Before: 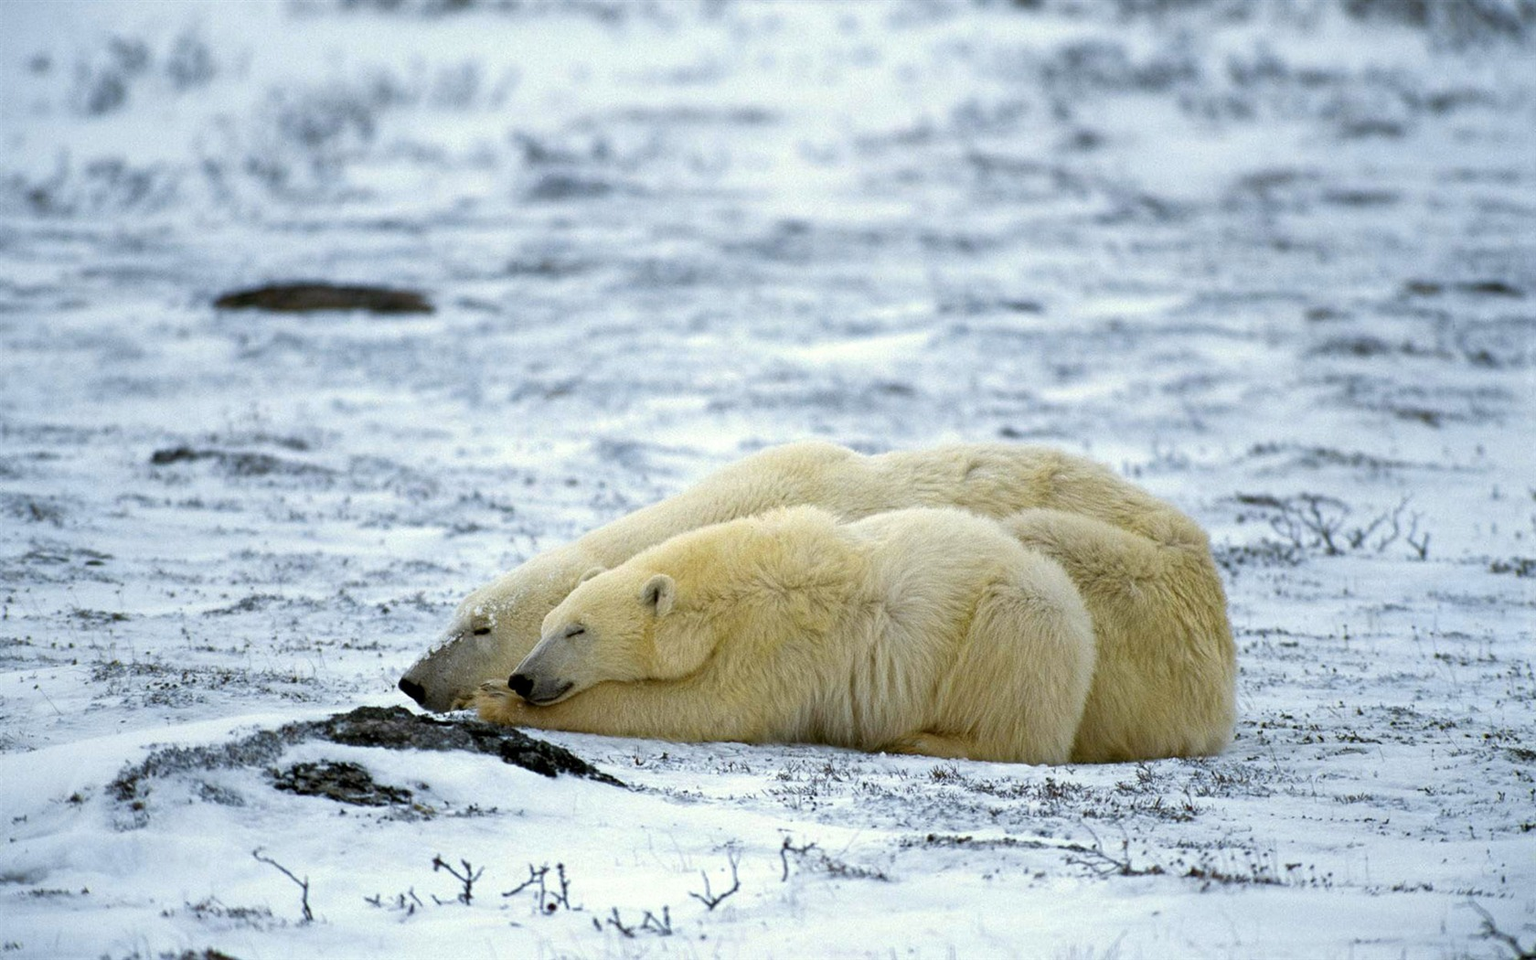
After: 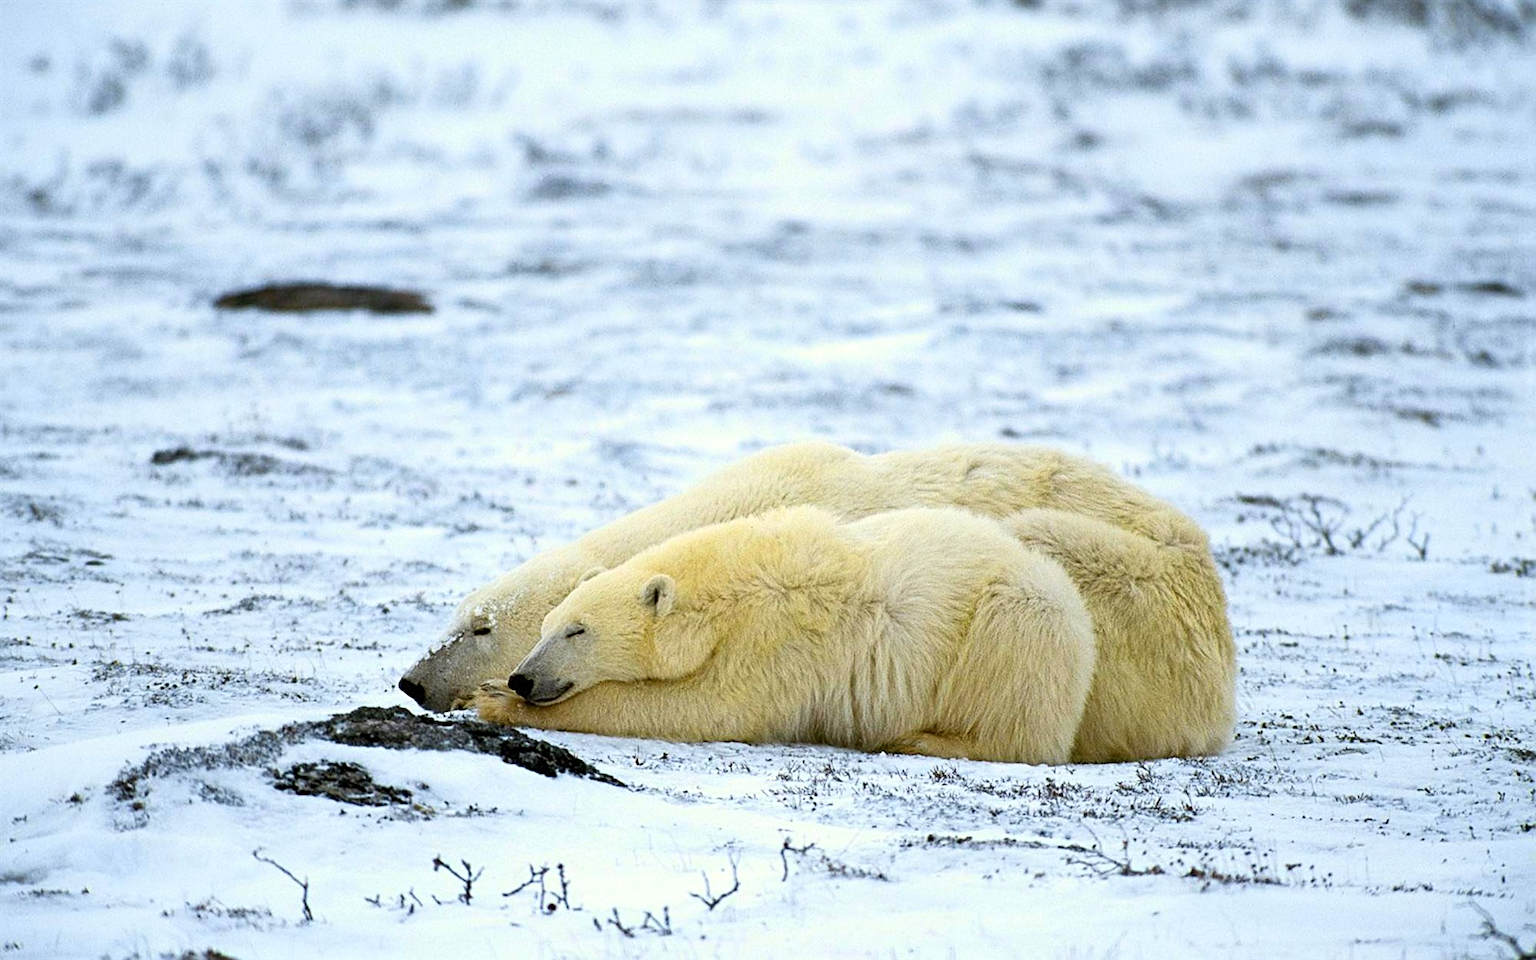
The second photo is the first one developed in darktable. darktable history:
sharpen: on, module defaults
contrast brightness saturation: contrast 0.2, brightness 0.161, saturation 0.218
